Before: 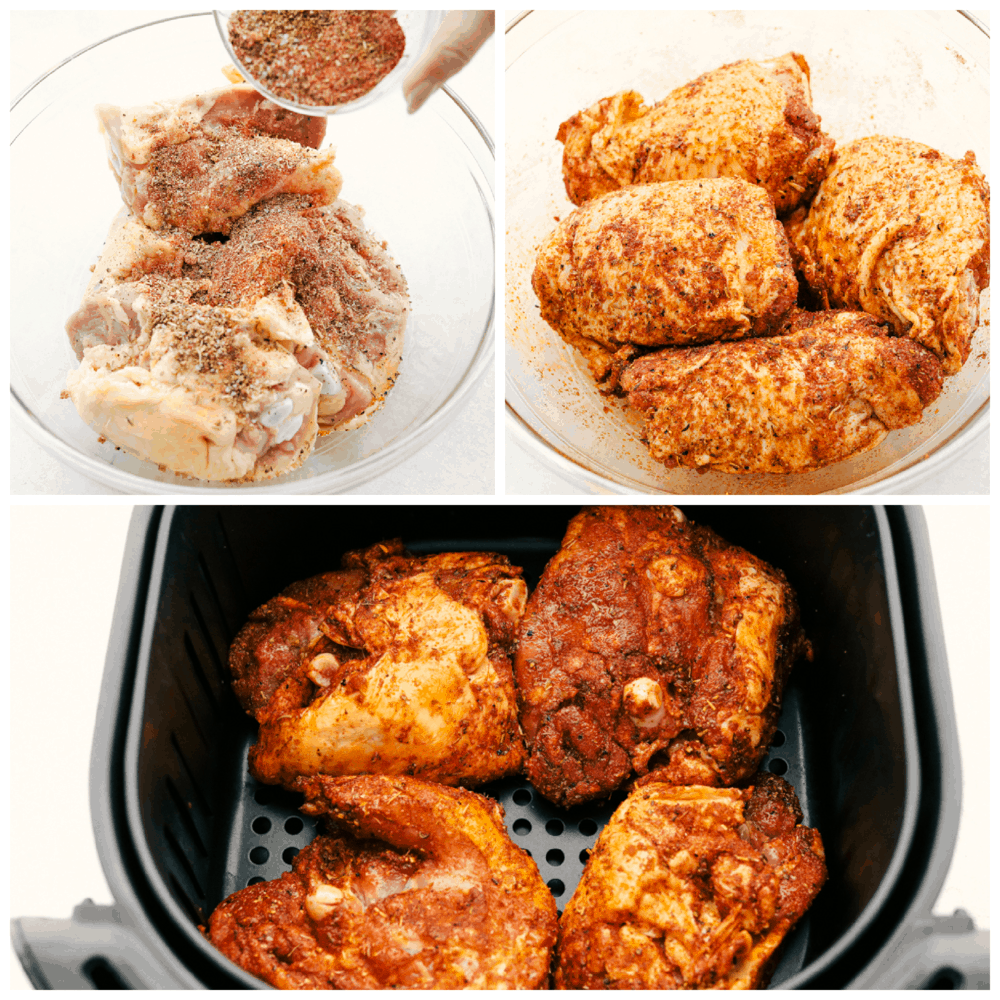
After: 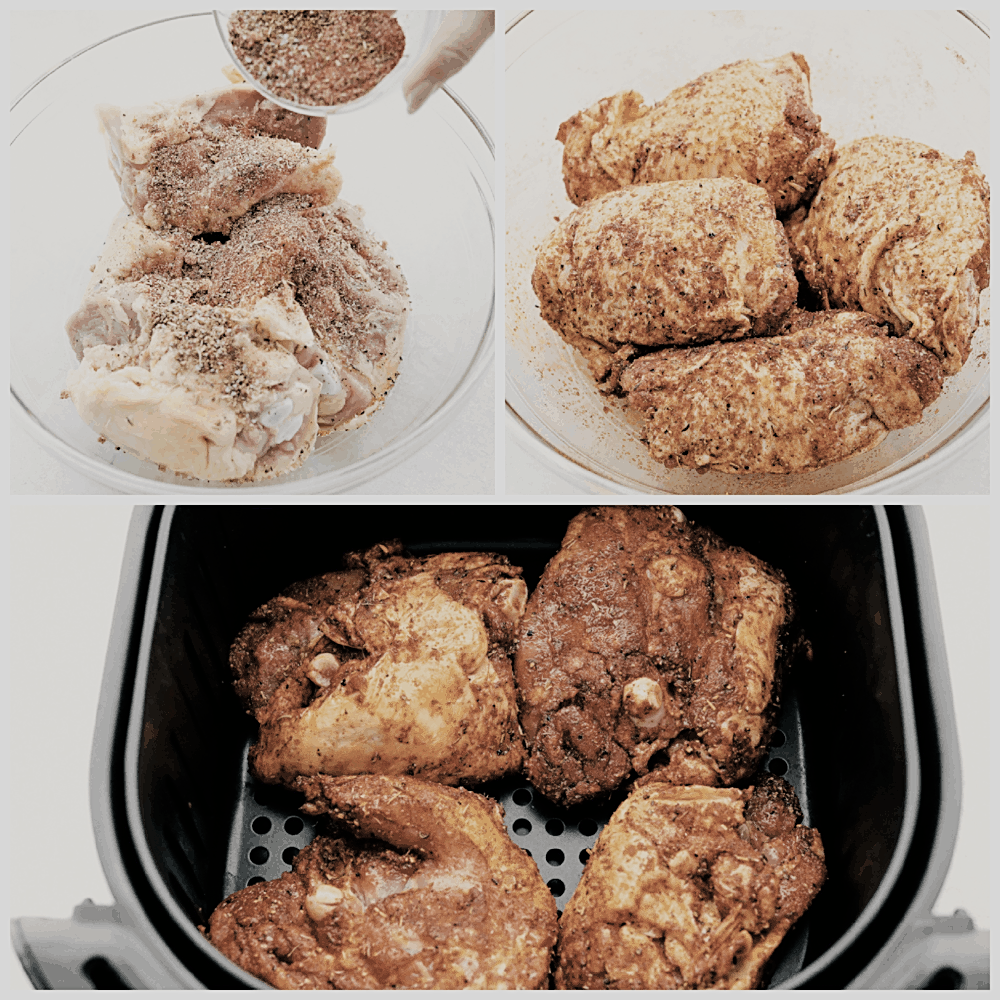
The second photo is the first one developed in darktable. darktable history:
color contrast: green-magenta contrast 0.96
filmic rgb: black relative exposure -7.82 EV, white relative exposure 4.29 EV, hardness 3.86, color science v6 (2022)
sharpen: on, module defaults
color correction: saturation 0.5
